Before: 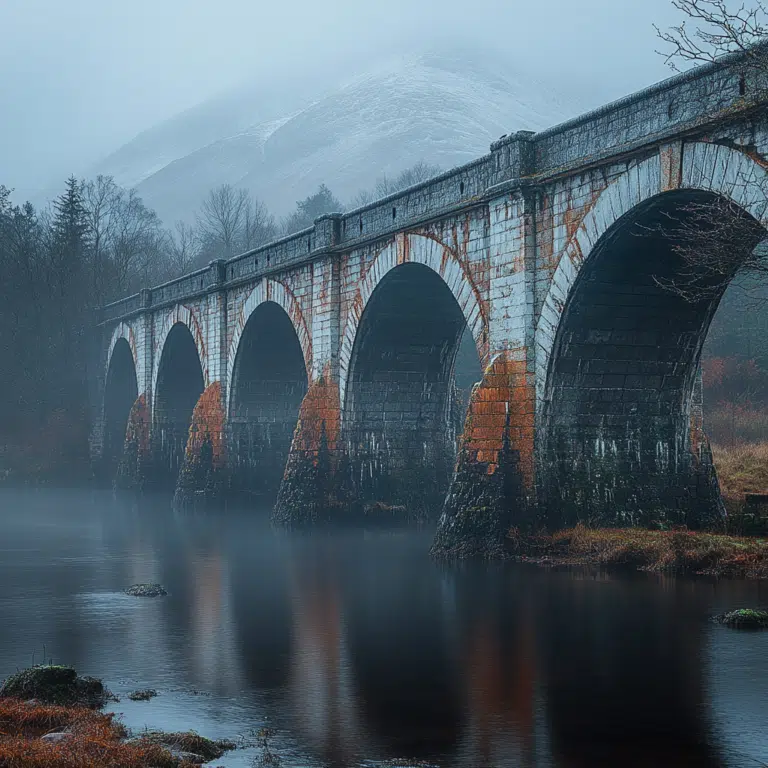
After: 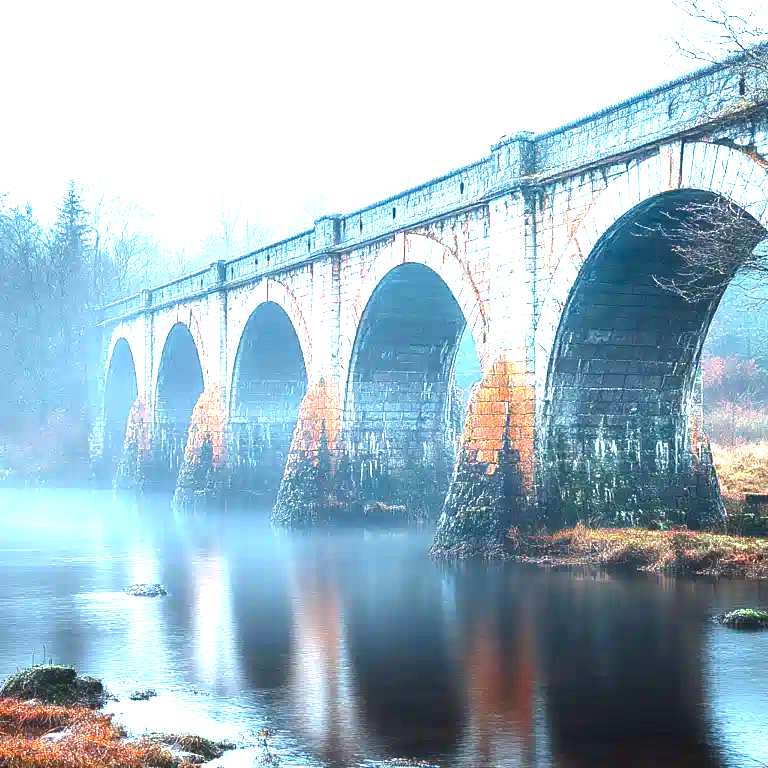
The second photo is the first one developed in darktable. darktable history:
contrast brightness saturation: contrast 0.068, brightness -0.138, saturation 0.108
exposure: exposure 3.074 EV, compensate highlight preservation false
